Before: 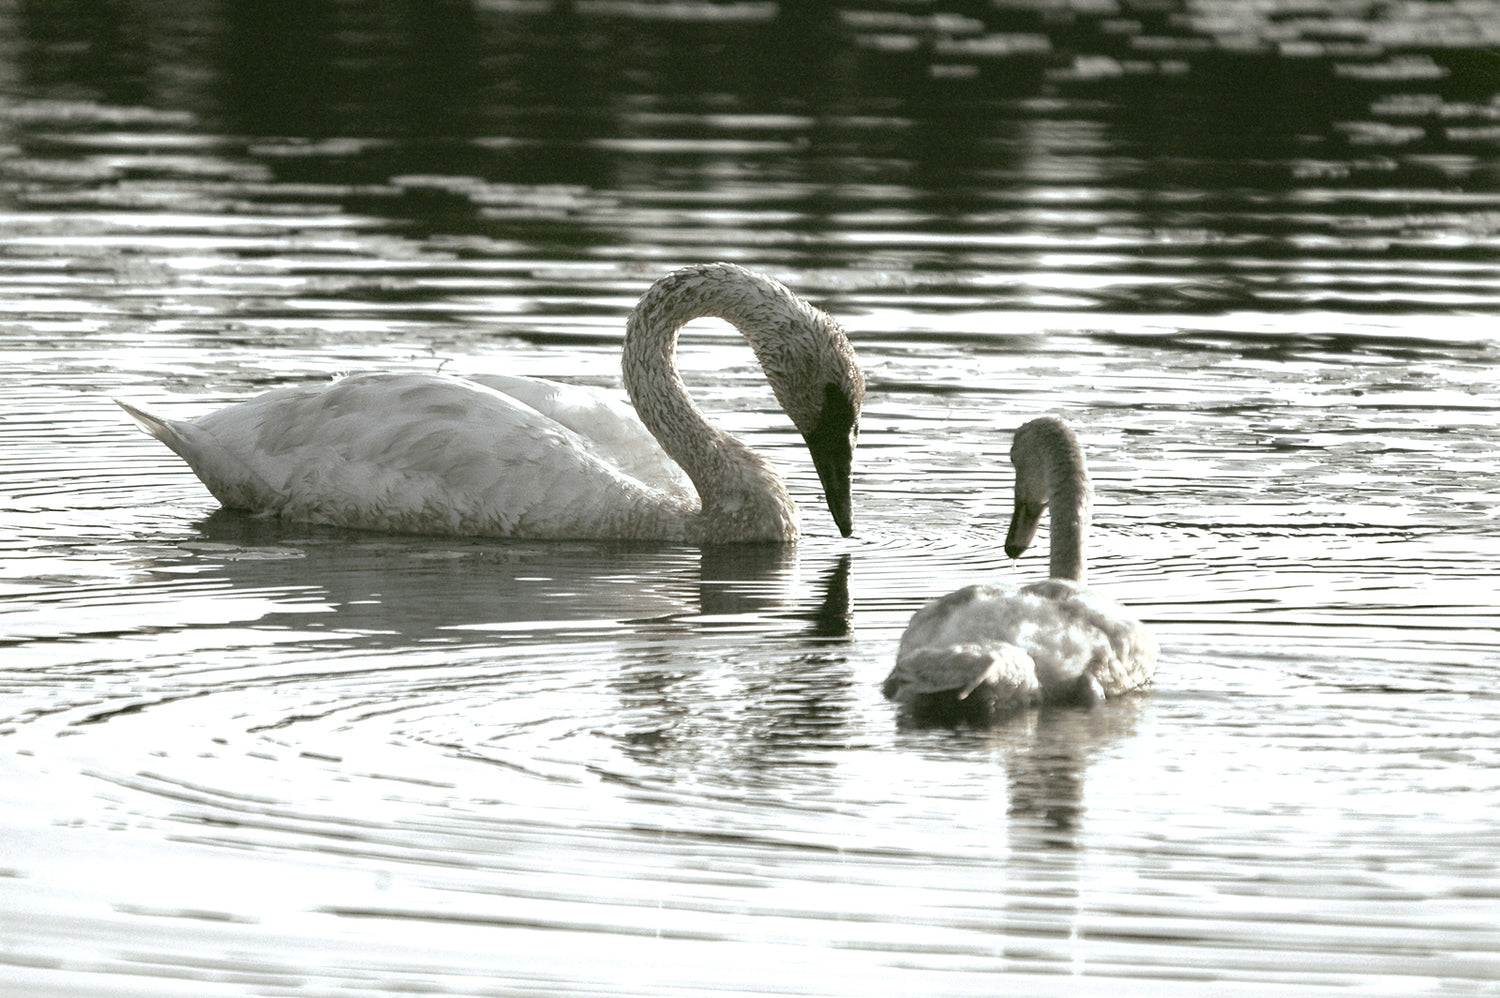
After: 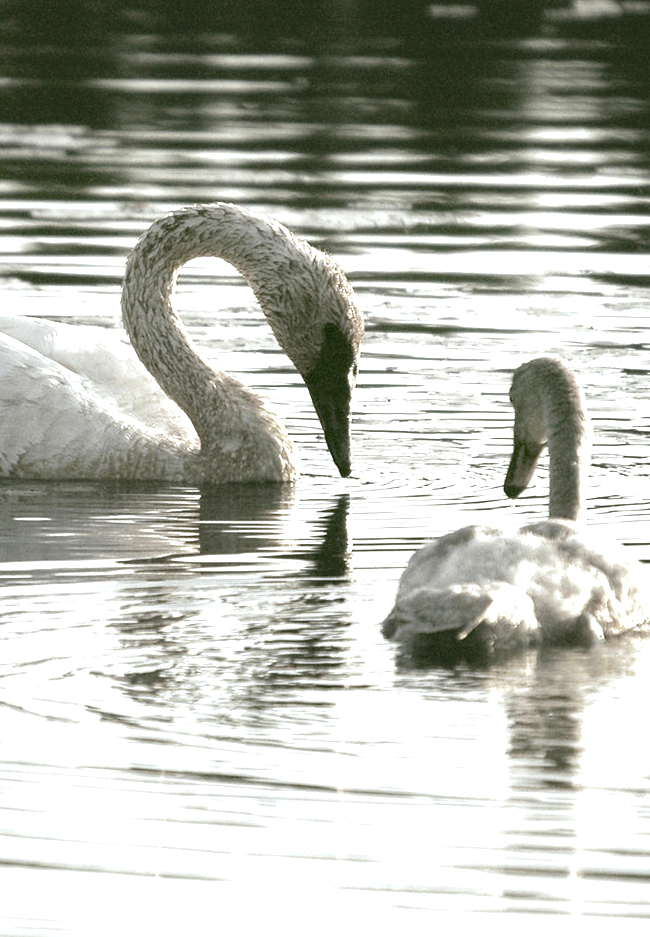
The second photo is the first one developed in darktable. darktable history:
exposure: black level correction 0, exposure 0.5 EV, compensate highlight preservation false
crop: left 33.452%, top 6.025%, right 23.155%
